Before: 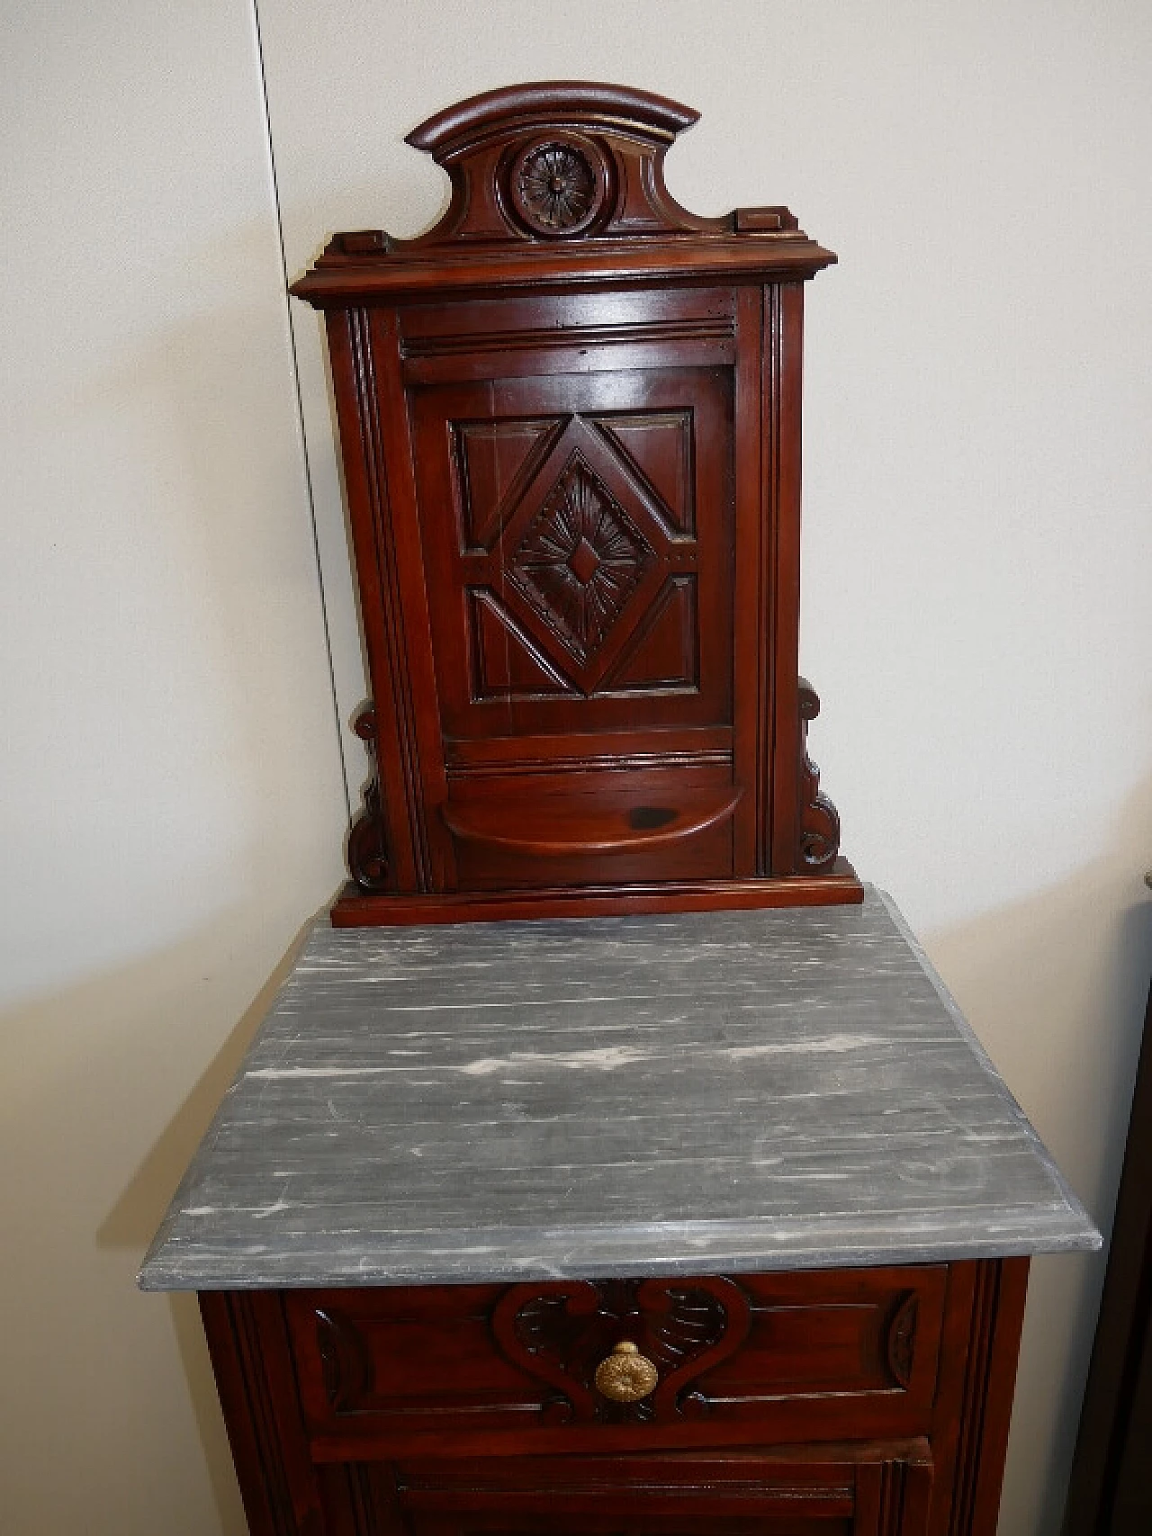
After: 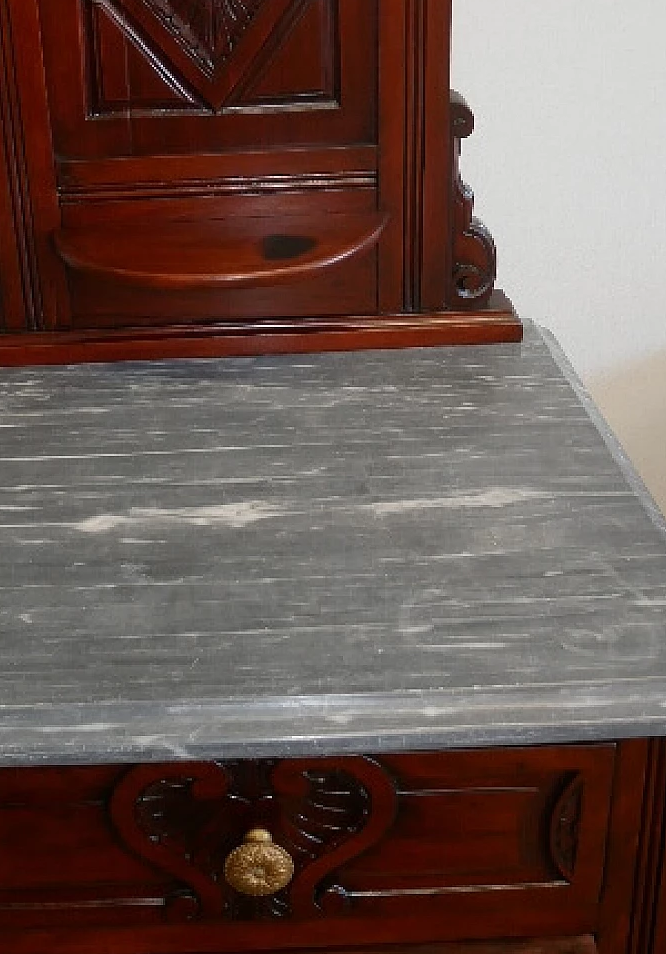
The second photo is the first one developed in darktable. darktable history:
crop: left 34.196%, top 38.811%, right 13.7%, bottom 5.266%
